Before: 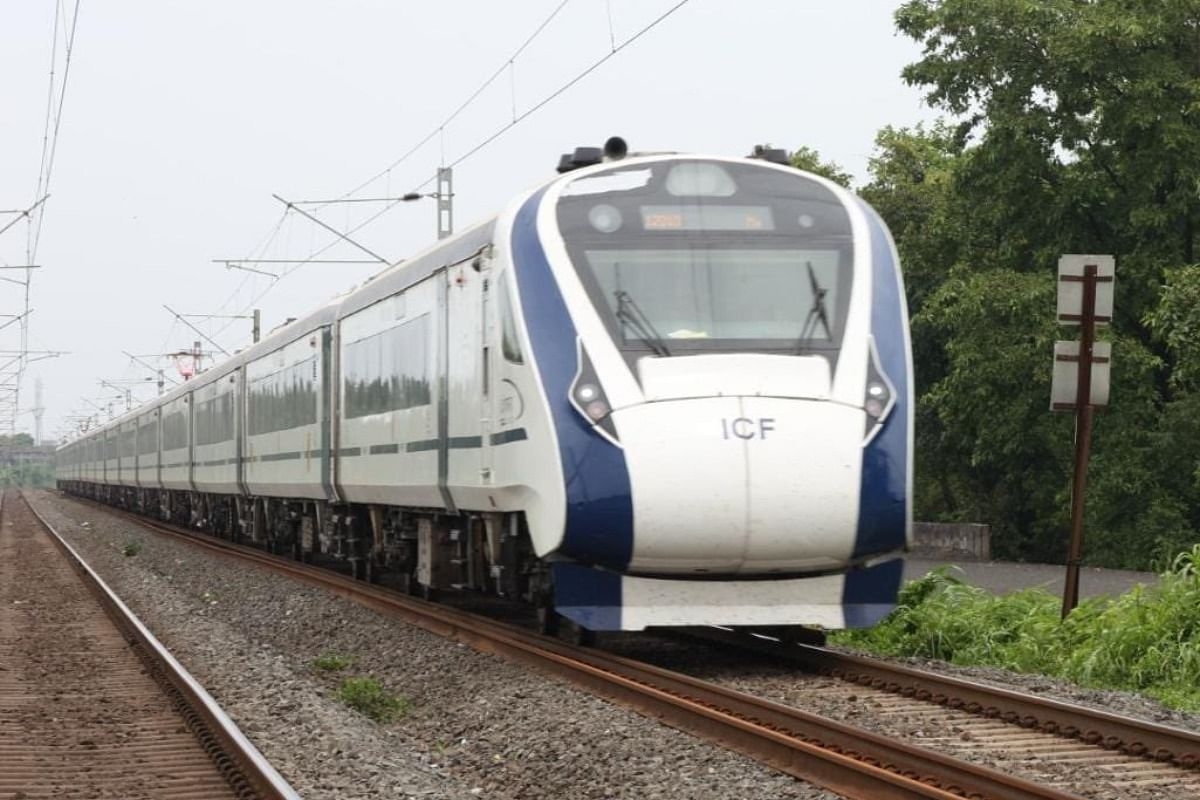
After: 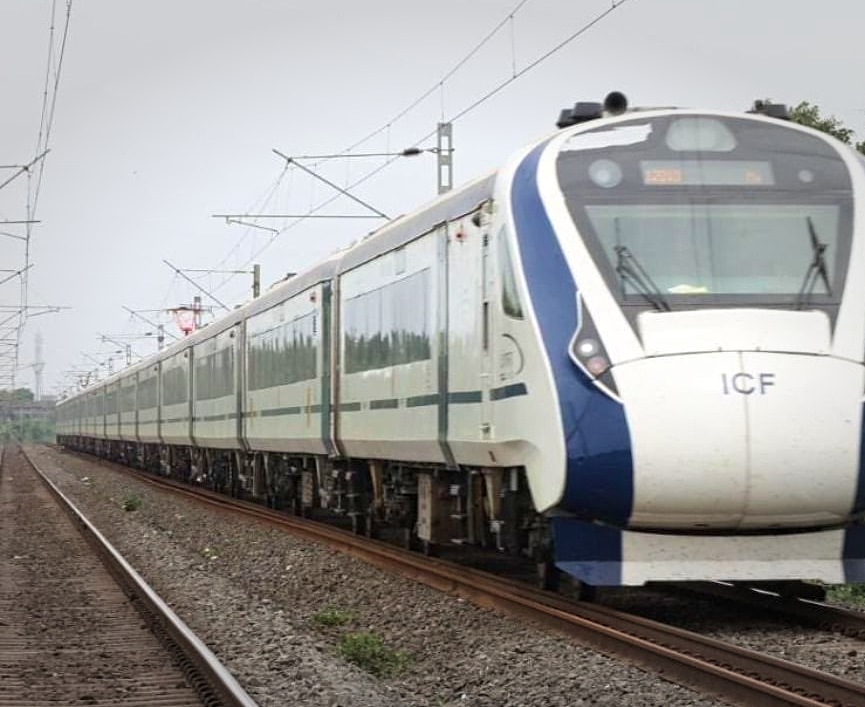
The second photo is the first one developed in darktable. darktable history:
crop: top 5.745%, right 27.913%, bottom 5.76%
vignetting: fall-off start 71.1%, brightness -0.285, width/height ratio 1.334
velvia: strength 44.85%
contrast equalizer: octaves 7, y [[0.502, 0.505, 0.512, 0.529, 0.564, 0.588], [0.5 ×6], [0.502, 0.505, 0.512, 0.529, 0.564, 0.588], [0, 0.001, 0.001, 0.004, 0.008, 0.011], [0, 0.001, 0.001, 0.004, 0.008, 0.011]]
